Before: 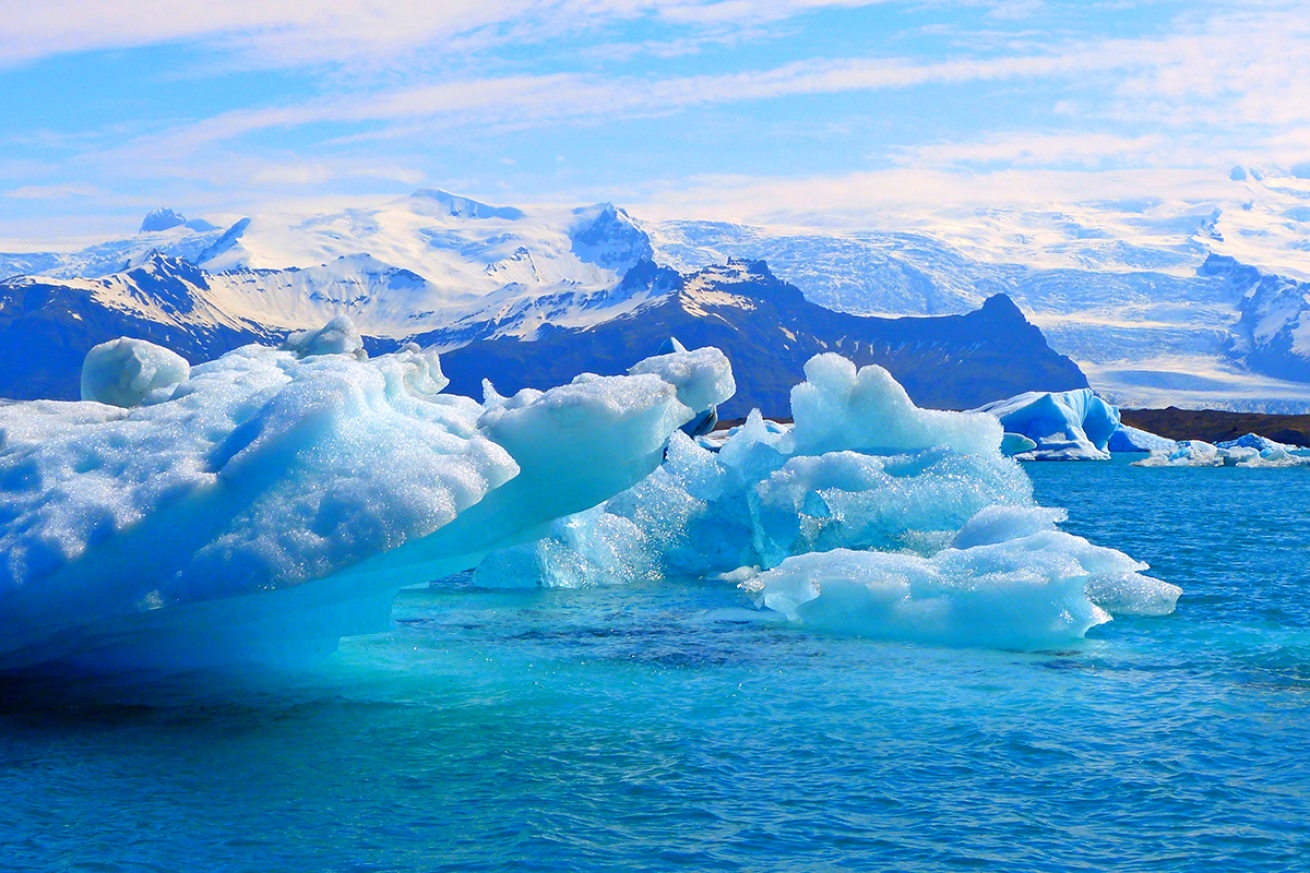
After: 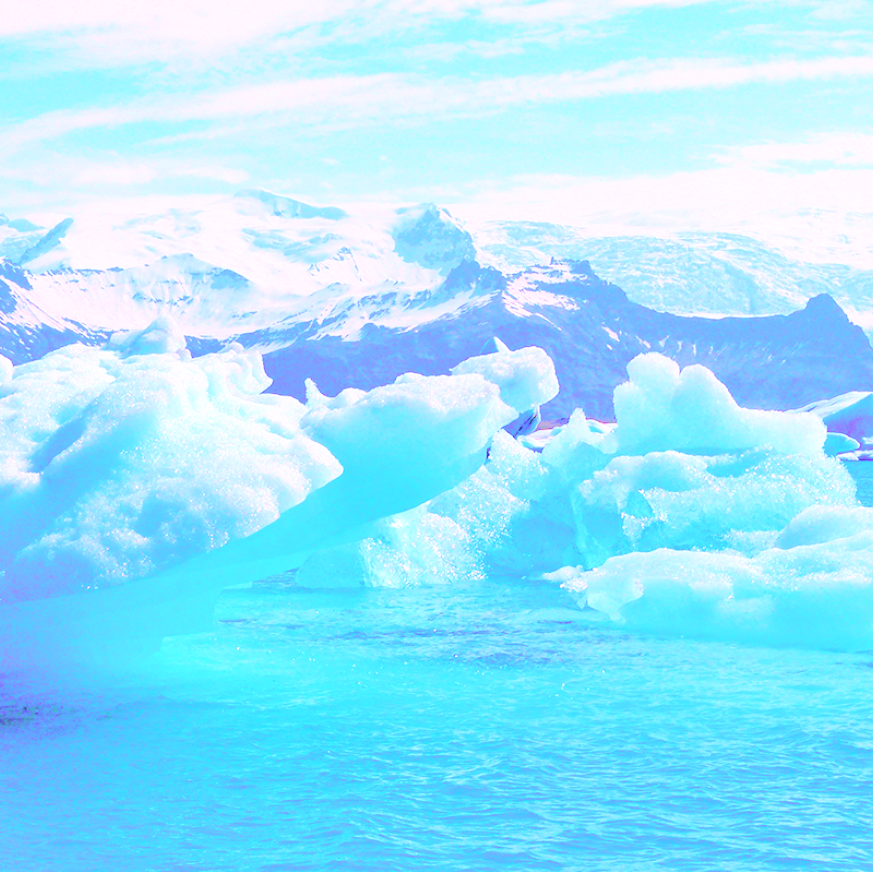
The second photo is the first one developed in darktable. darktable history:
crop and rotate: left 13.537%, right 19.796%
tone equalizer: -8 EV 0.06 EV, smoothing diameter 25%, edges refinement/feathering 10, preserve details guided filter
shadows and highlights: shadows 32, highlights -32, soften with gaussian
color balance rgb: perceptual saturation grading › global saturation 20%, perceptual saturation grading › highlights -25%, perceptual saturation grading › shadows 50%
levels: levels [0.072, 0.414, 0.976]
contrast brightness saturation: brightness 1
white balance: red 1.042, blue 1.17
